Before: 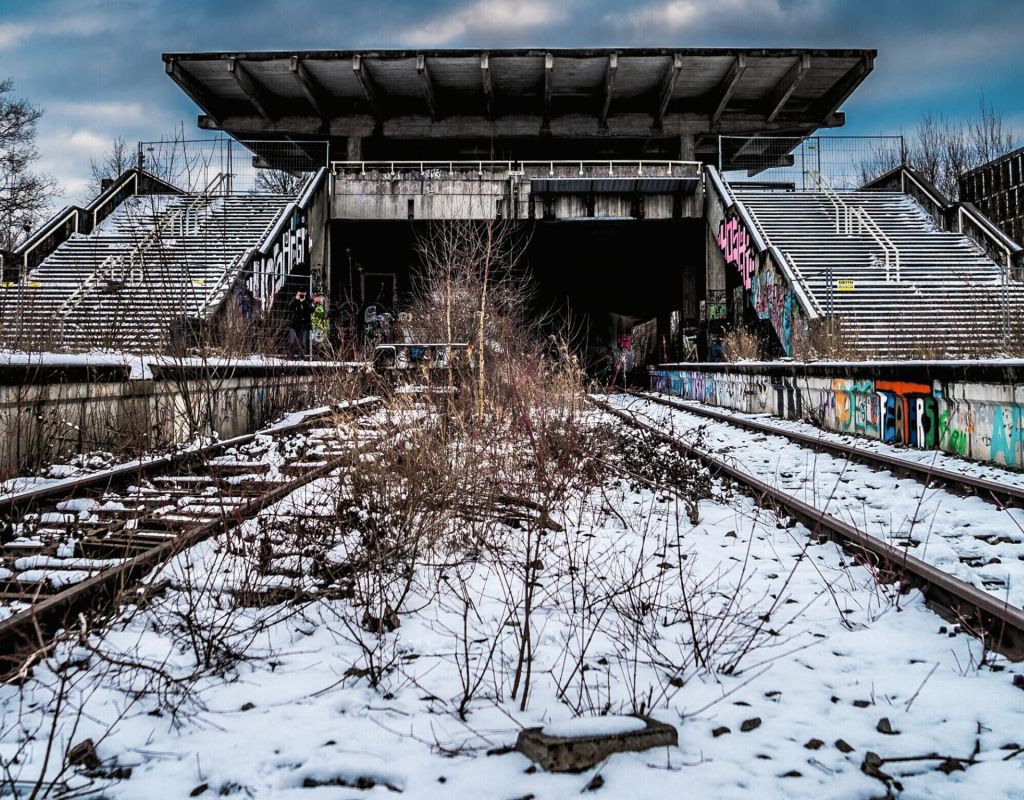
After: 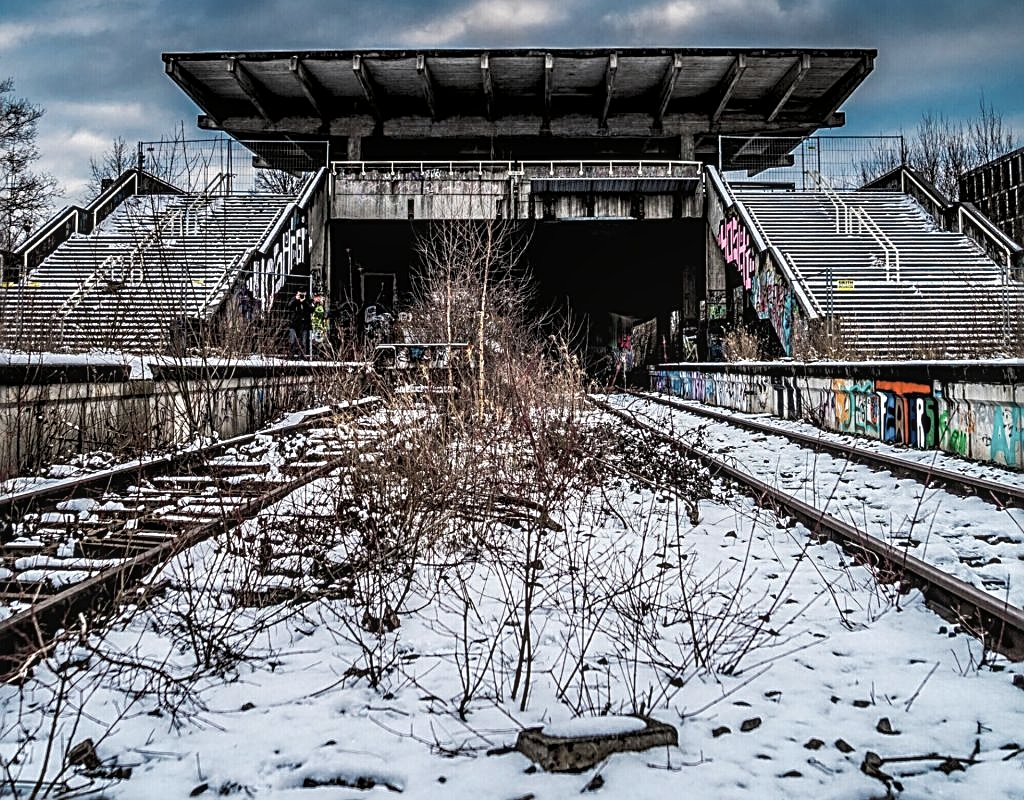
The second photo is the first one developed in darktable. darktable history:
sharpen: radius 2.584, amount 0.688
local contrast: on, module defaults
contrast brightness saturation: saturation -0.17
